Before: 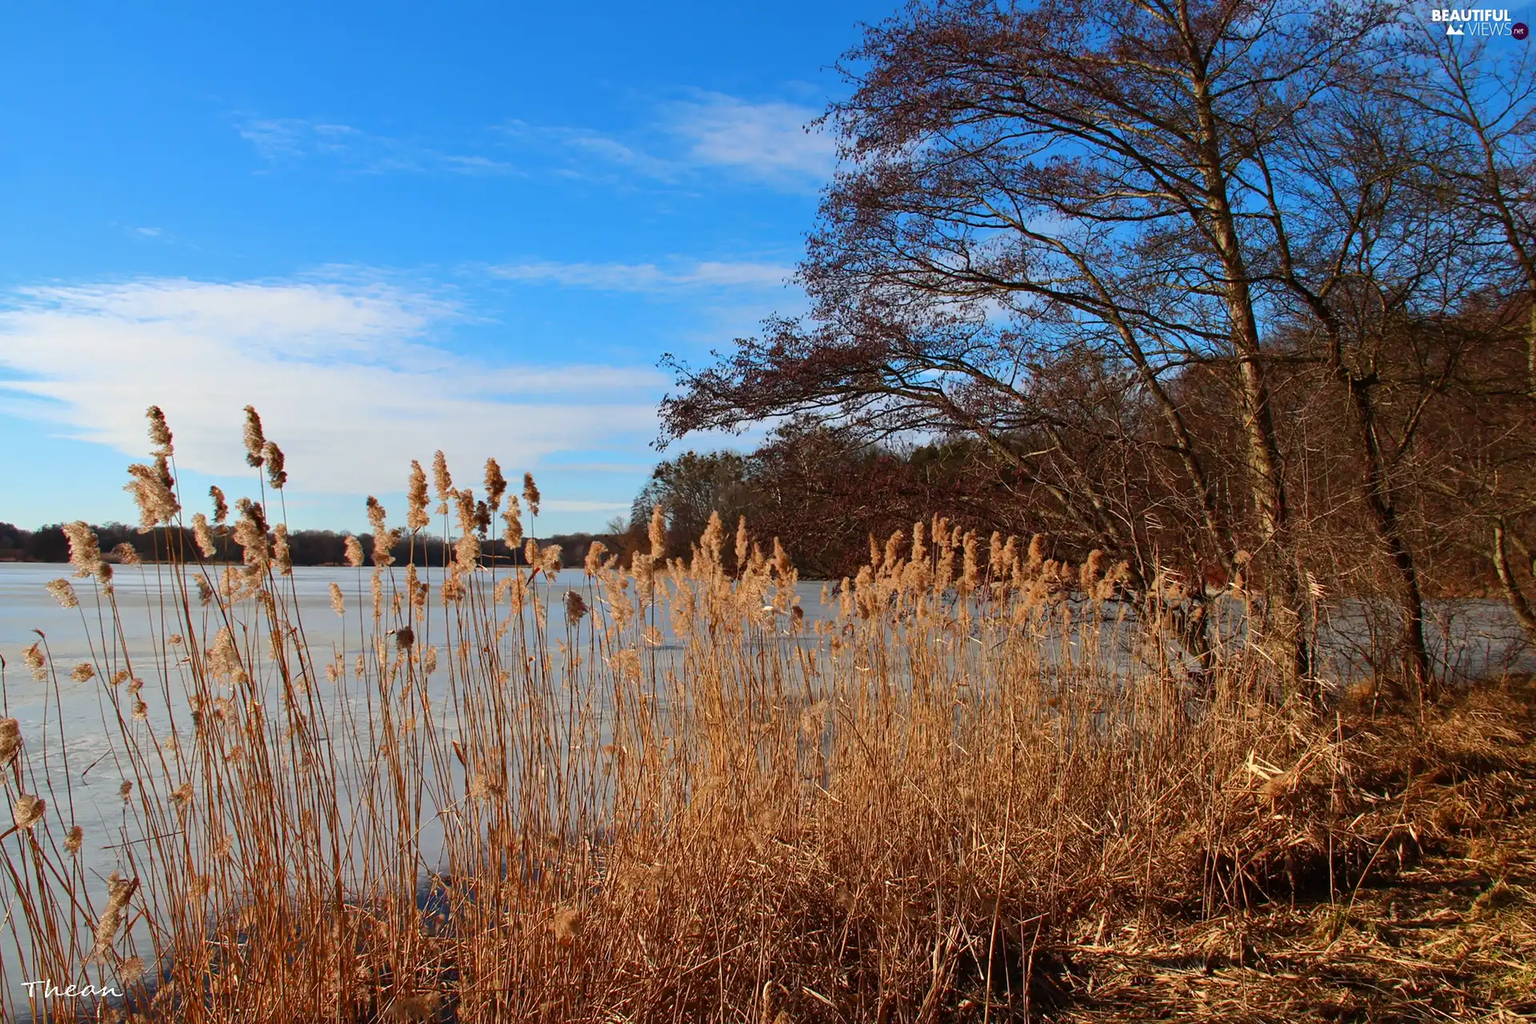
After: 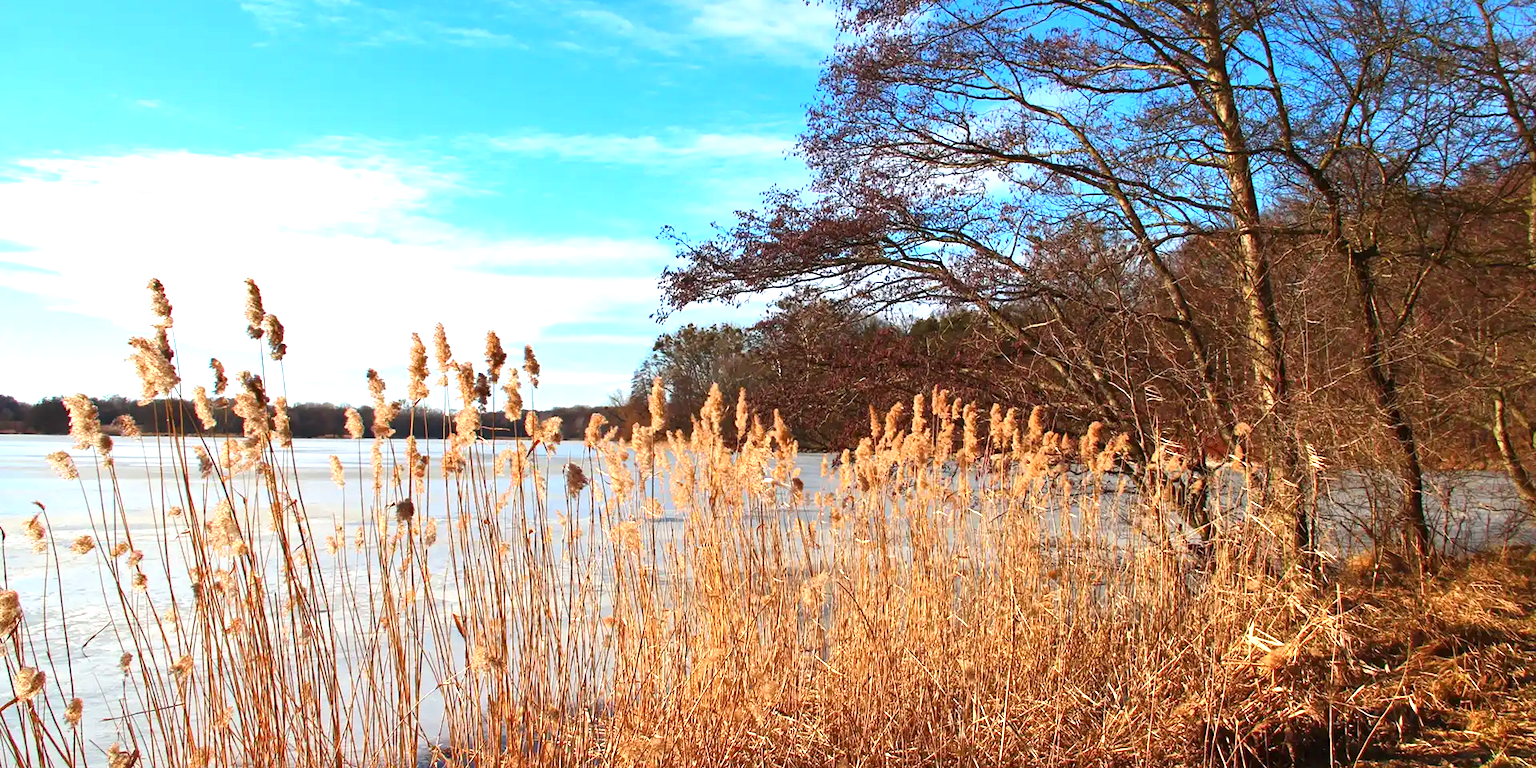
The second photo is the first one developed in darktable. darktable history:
exposure: black level correction 0, exposure 1.2 EV, compensate exposure bias true, compensate highlight preservation false
crop and rotate: top 12.5%, bottom 12.5%
